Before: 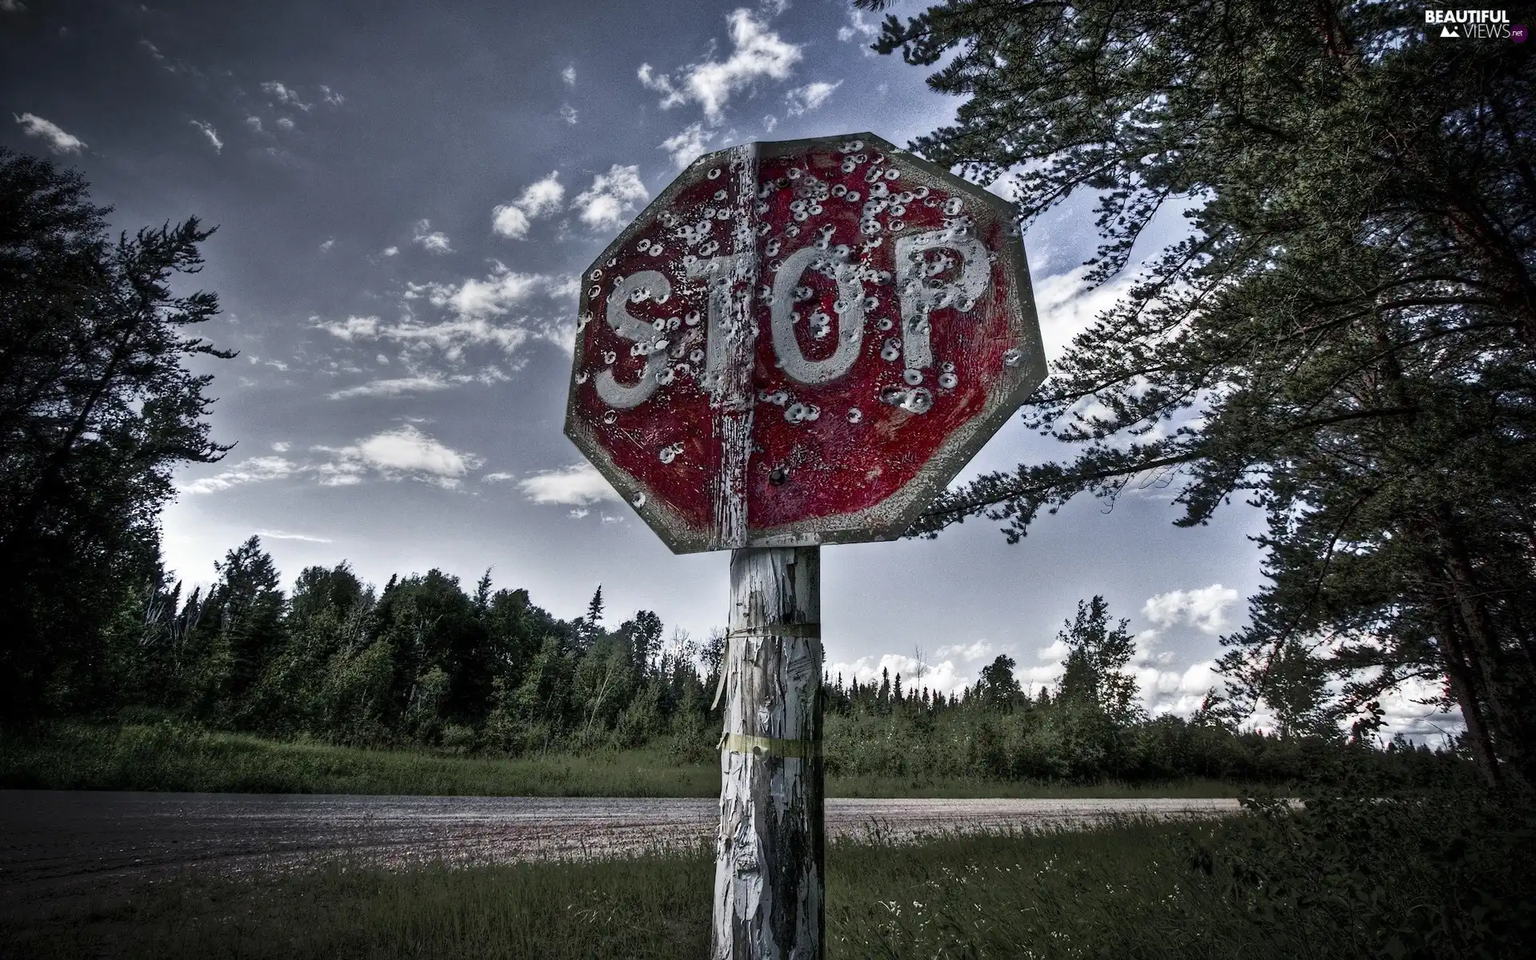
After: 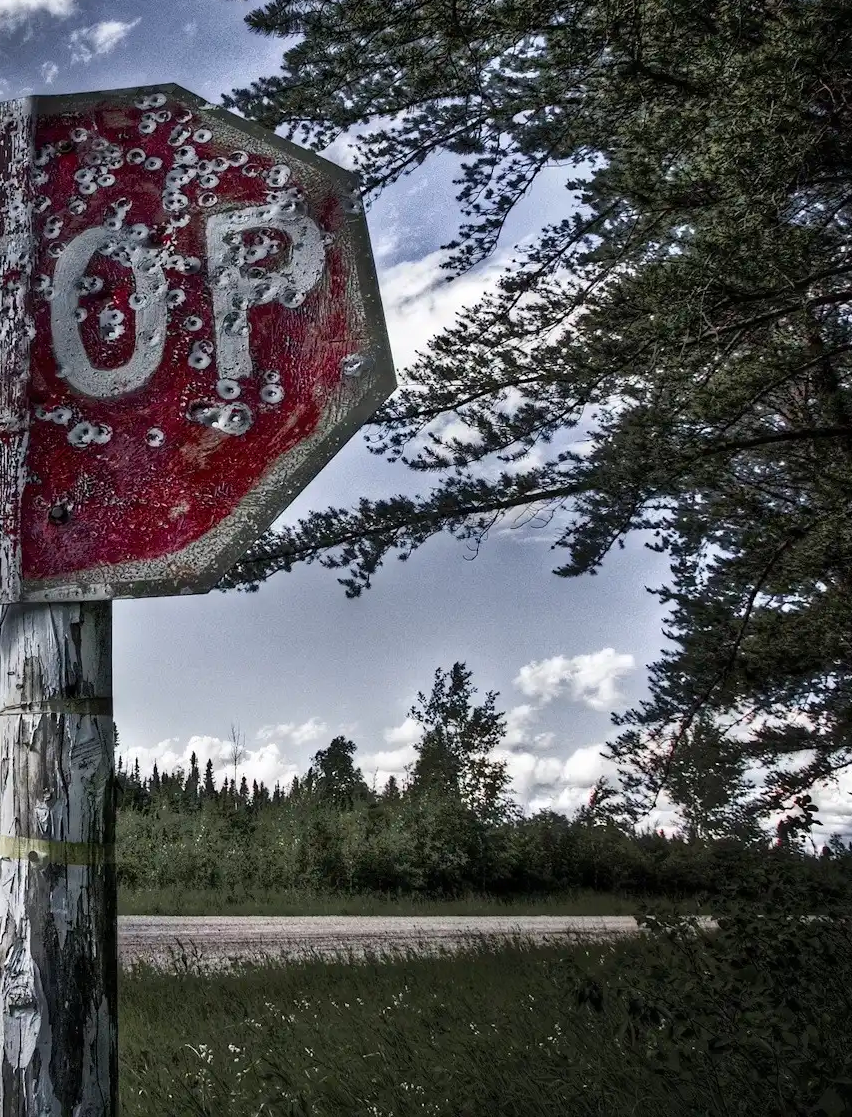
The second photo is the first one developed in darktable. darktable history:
crop: left 47.577%, top 6.915%, right 8.042%
color balance rgb: perceptual saturation grading › global saturation -0.36%, global vibrance 20%
